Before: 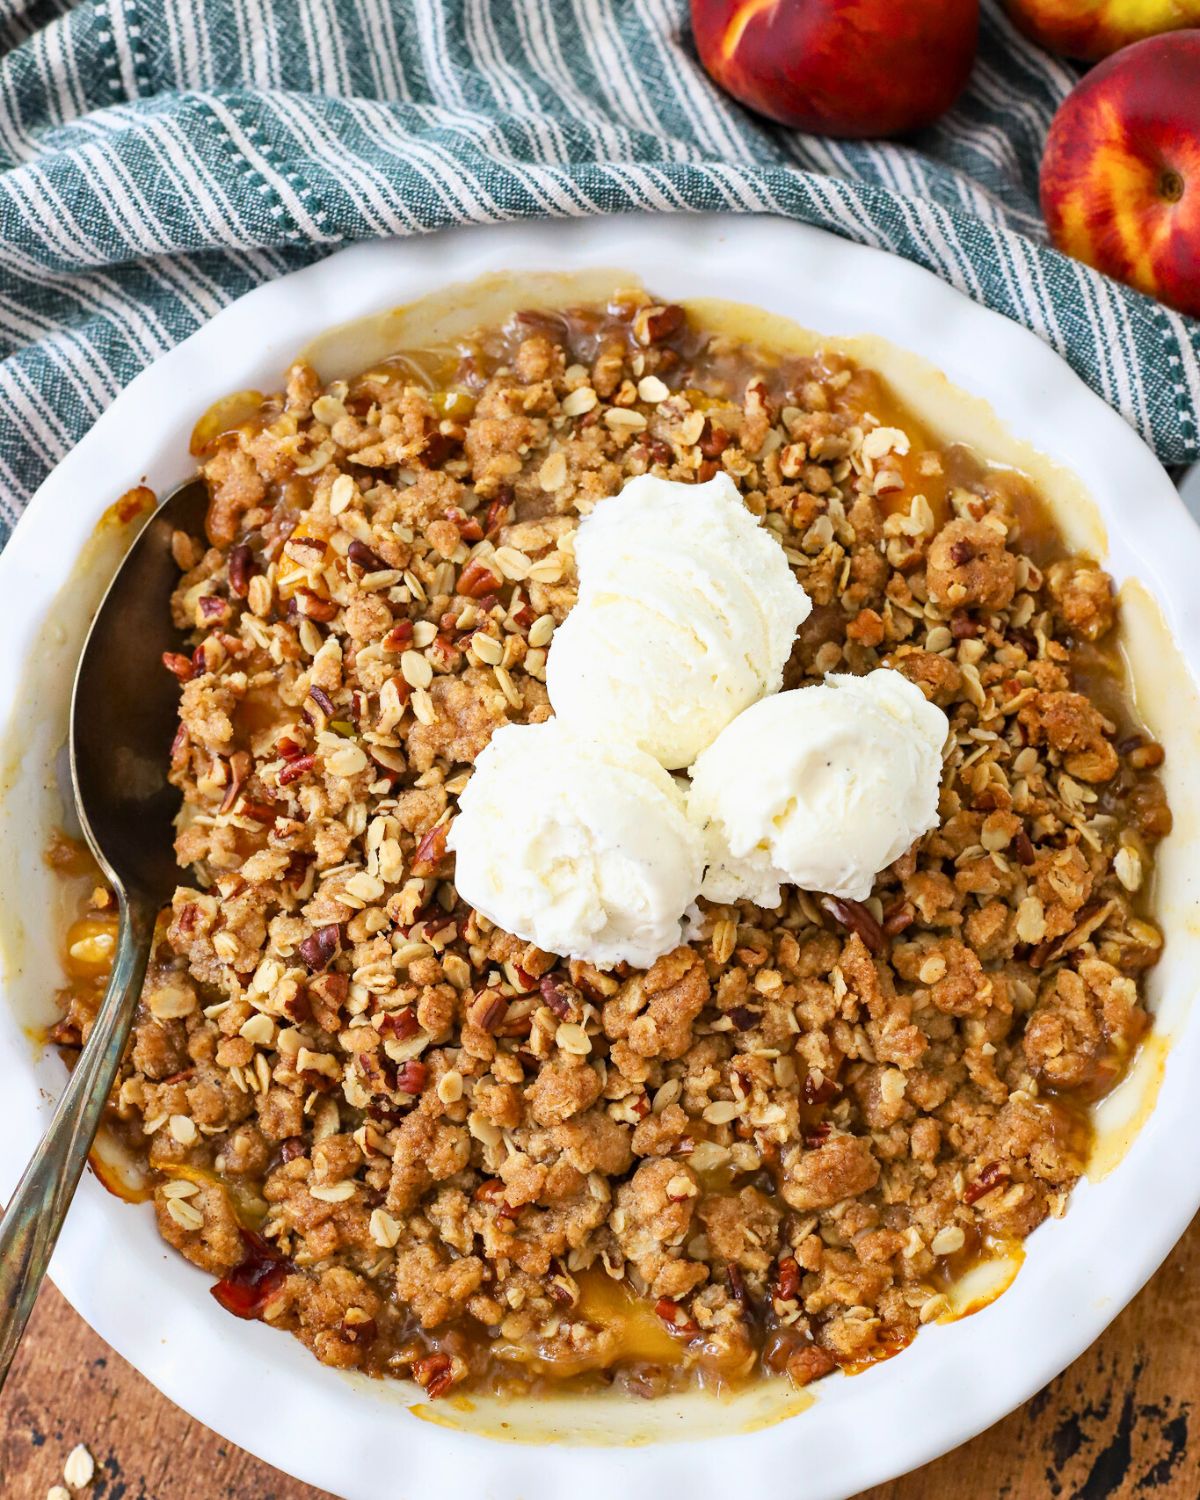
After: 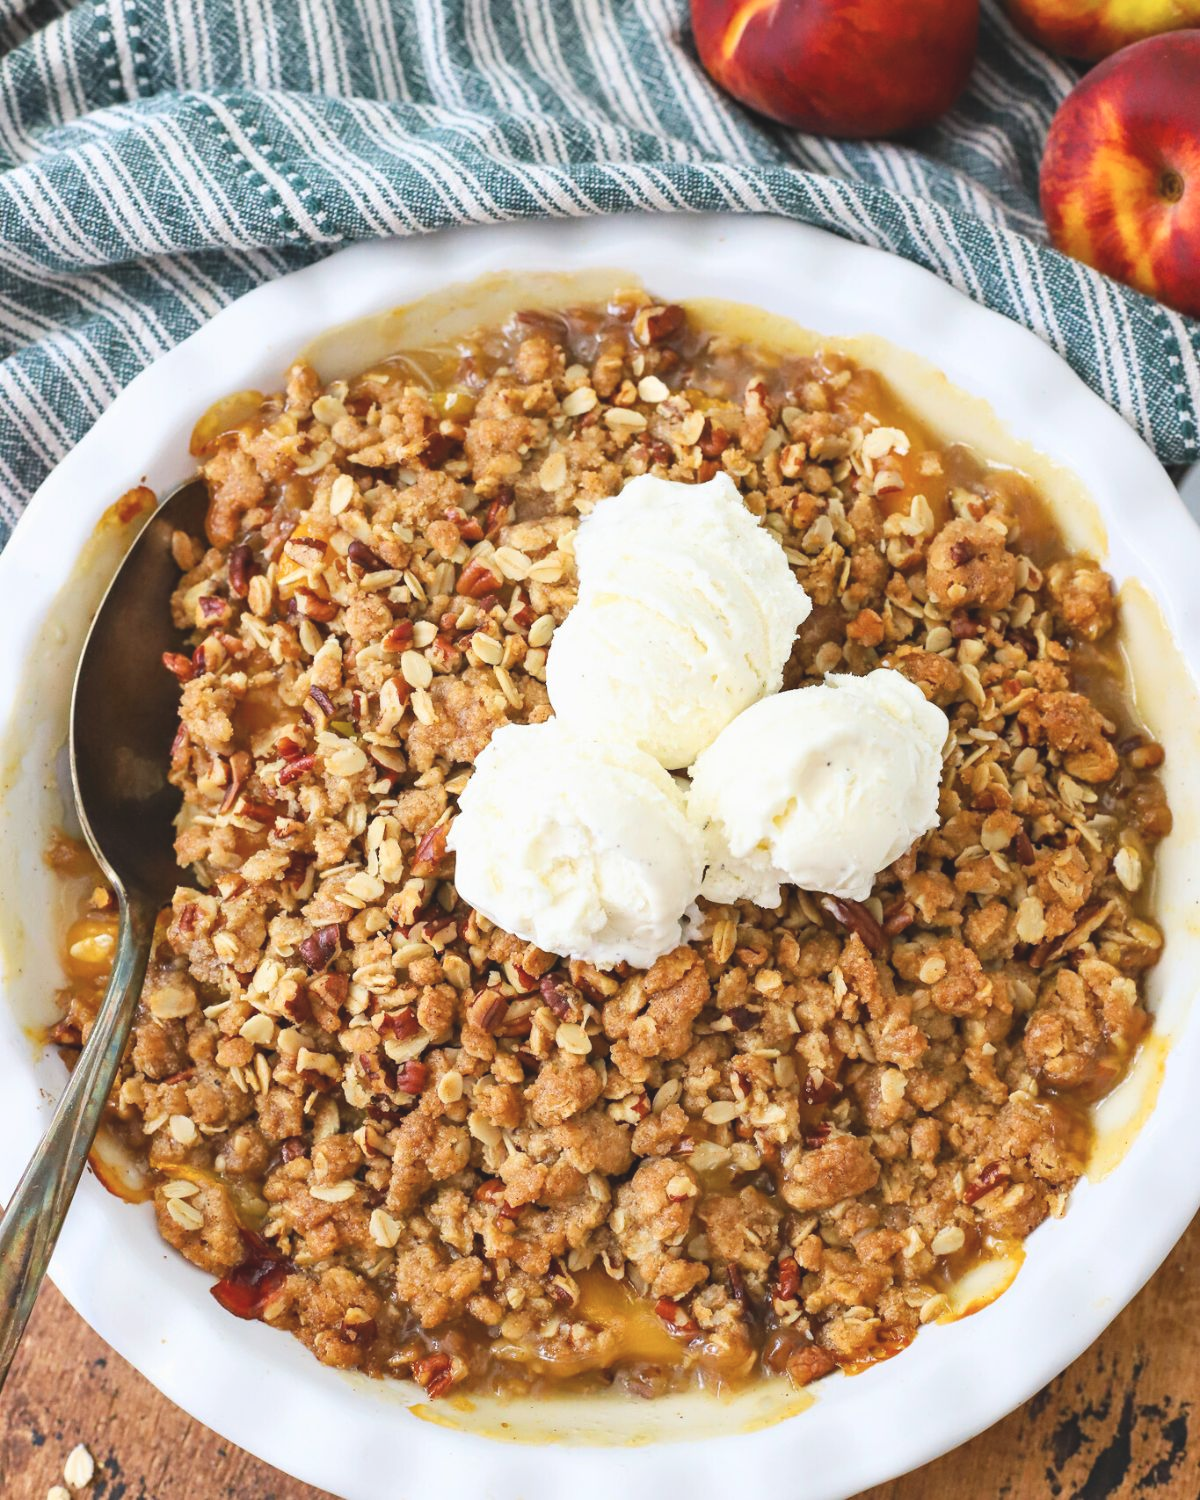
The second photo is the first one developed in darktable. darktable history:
color balance: lift [1.007, 1, 1, 1], gamma [1.097, 1, 1, 1]
